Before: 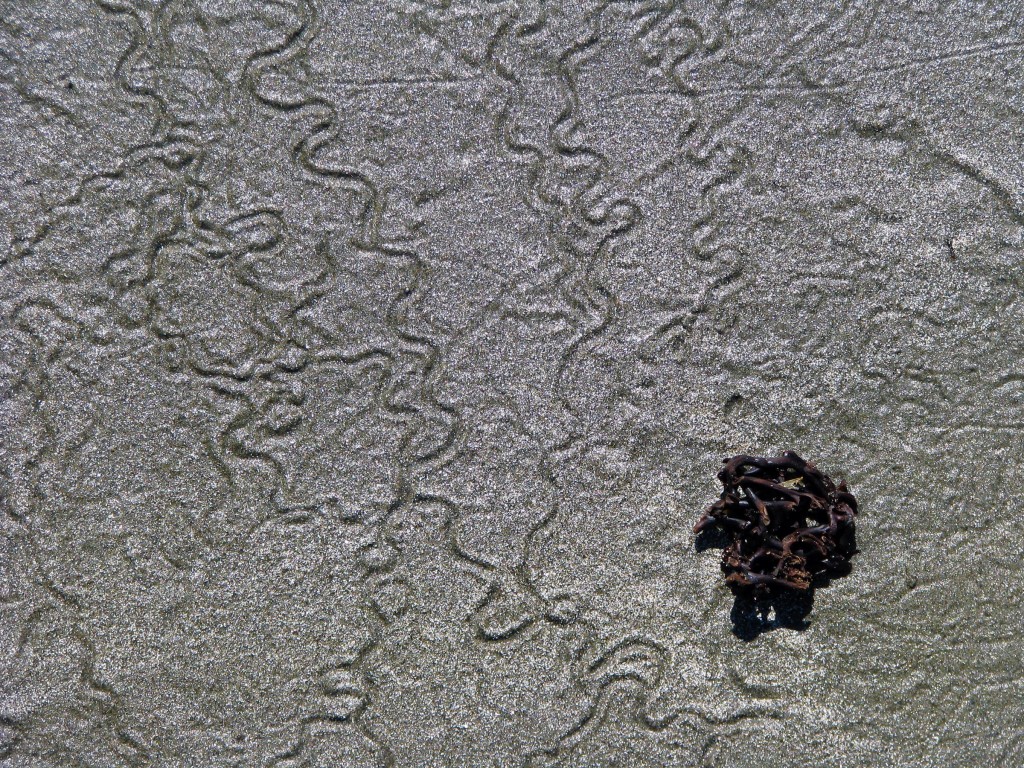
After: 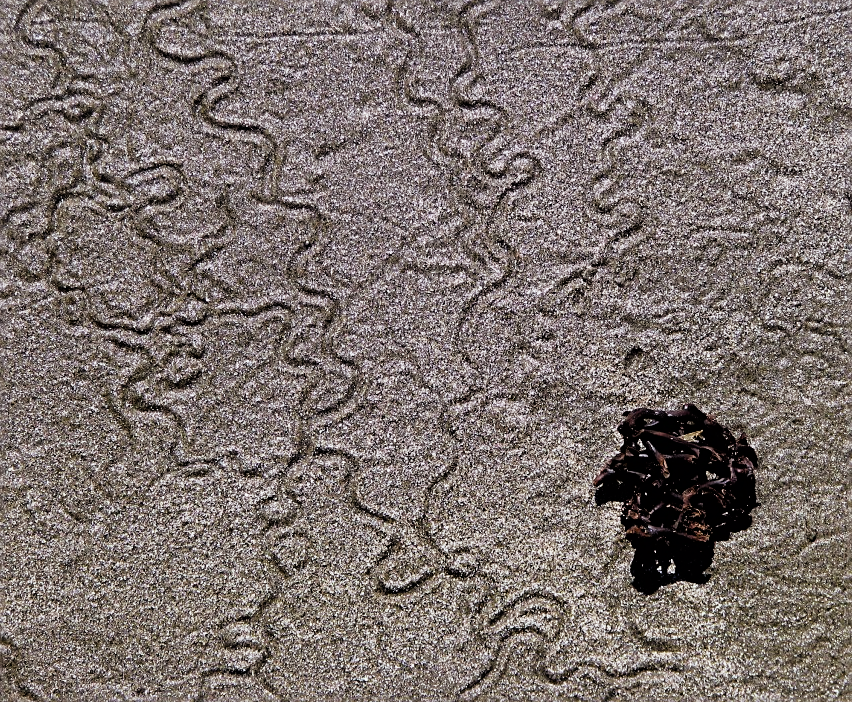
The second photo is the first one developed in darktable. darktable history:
color balance rgb: power › chroma 1.06%, power › hue 26.11°, linear chroma grading › global chroma -14.728%, perceptual saturation grading › global saturation 29.83%
crop: left 9.837%, top 6.206%, right 6.946%, bottom 2.326%
filmic rgb: black relative exposure -5.12 EV, white relative exposure 3.19 EV, hardness 3.48, contrast 1.2, highlights saturation mix -31.09%, iterations of high-quality reconstruction 0
sharpen: on, module defaults
